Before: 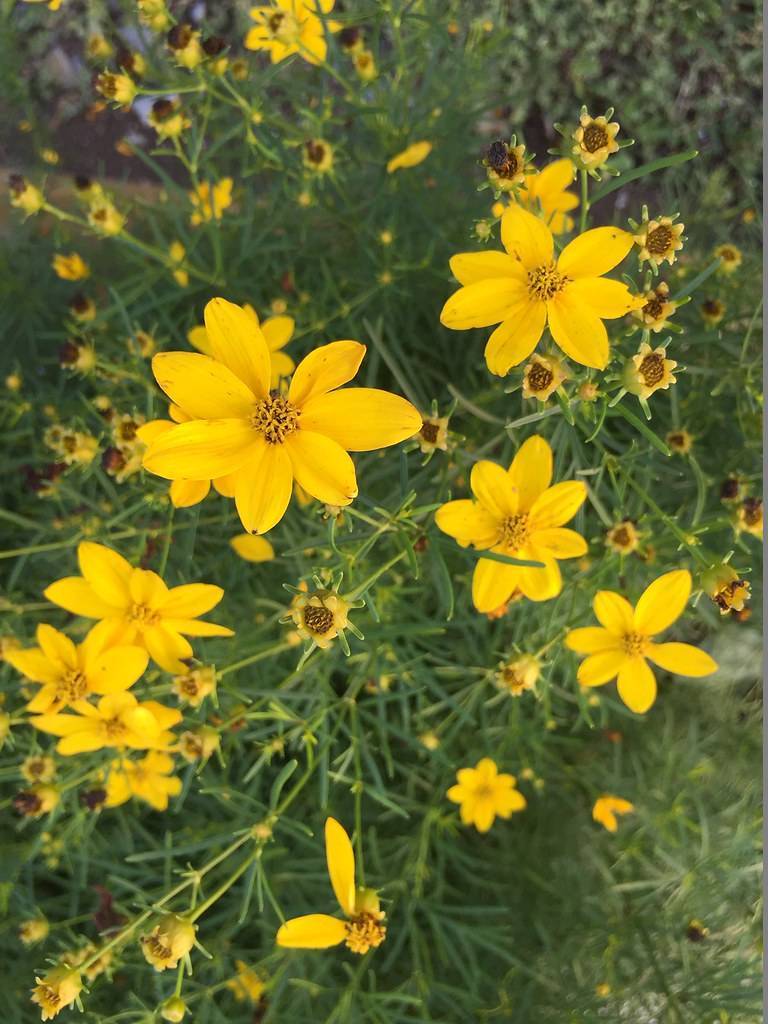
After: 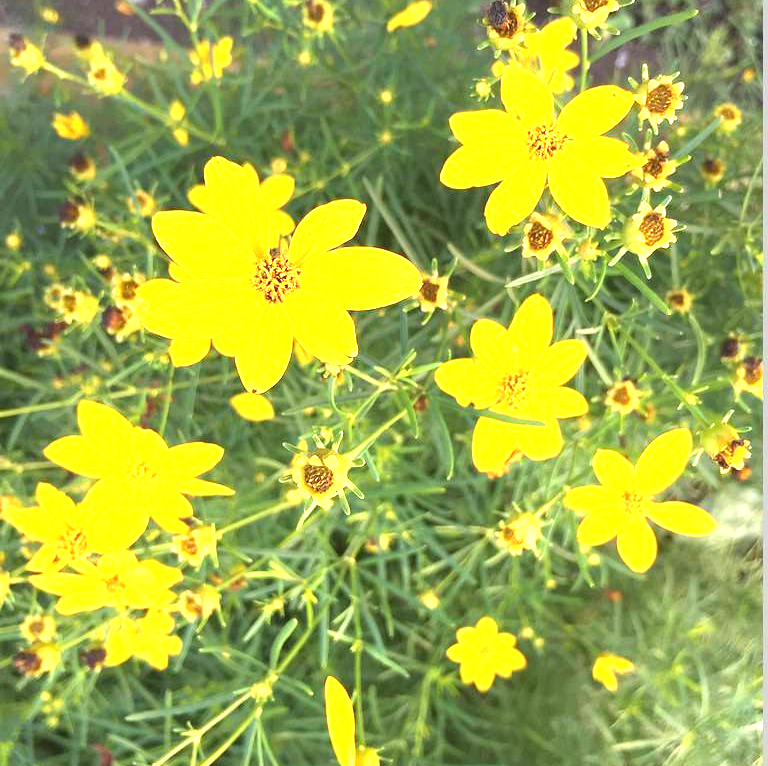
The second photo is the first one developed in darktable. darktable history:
crop: top 13.856%, bottom 11.317%
exposure: black level correction 0, exposure 1.686 EV
